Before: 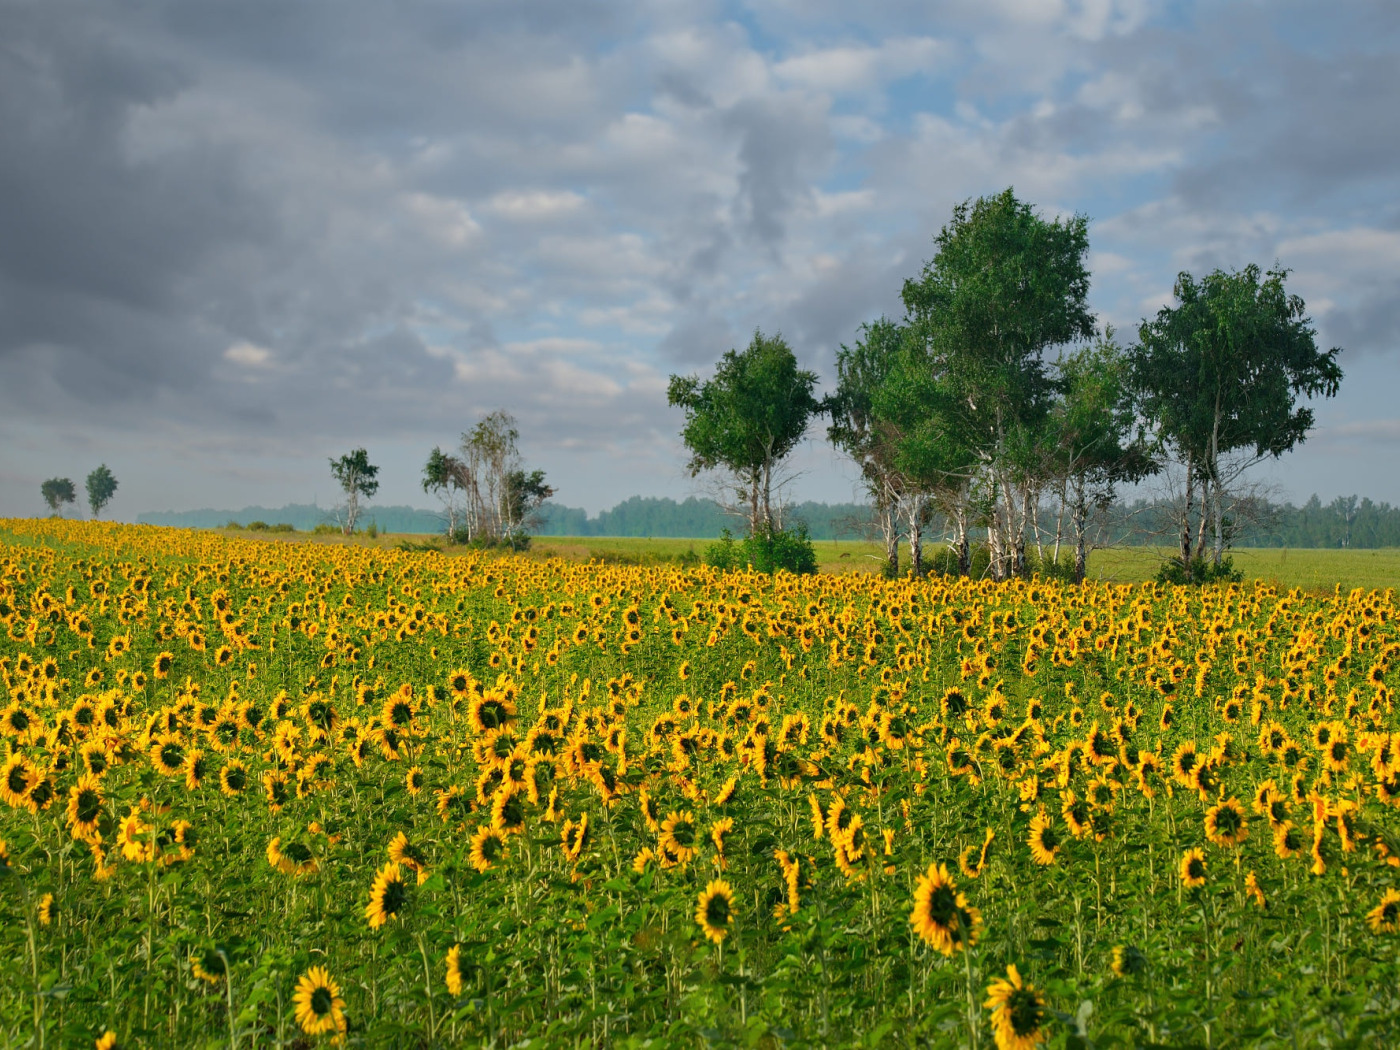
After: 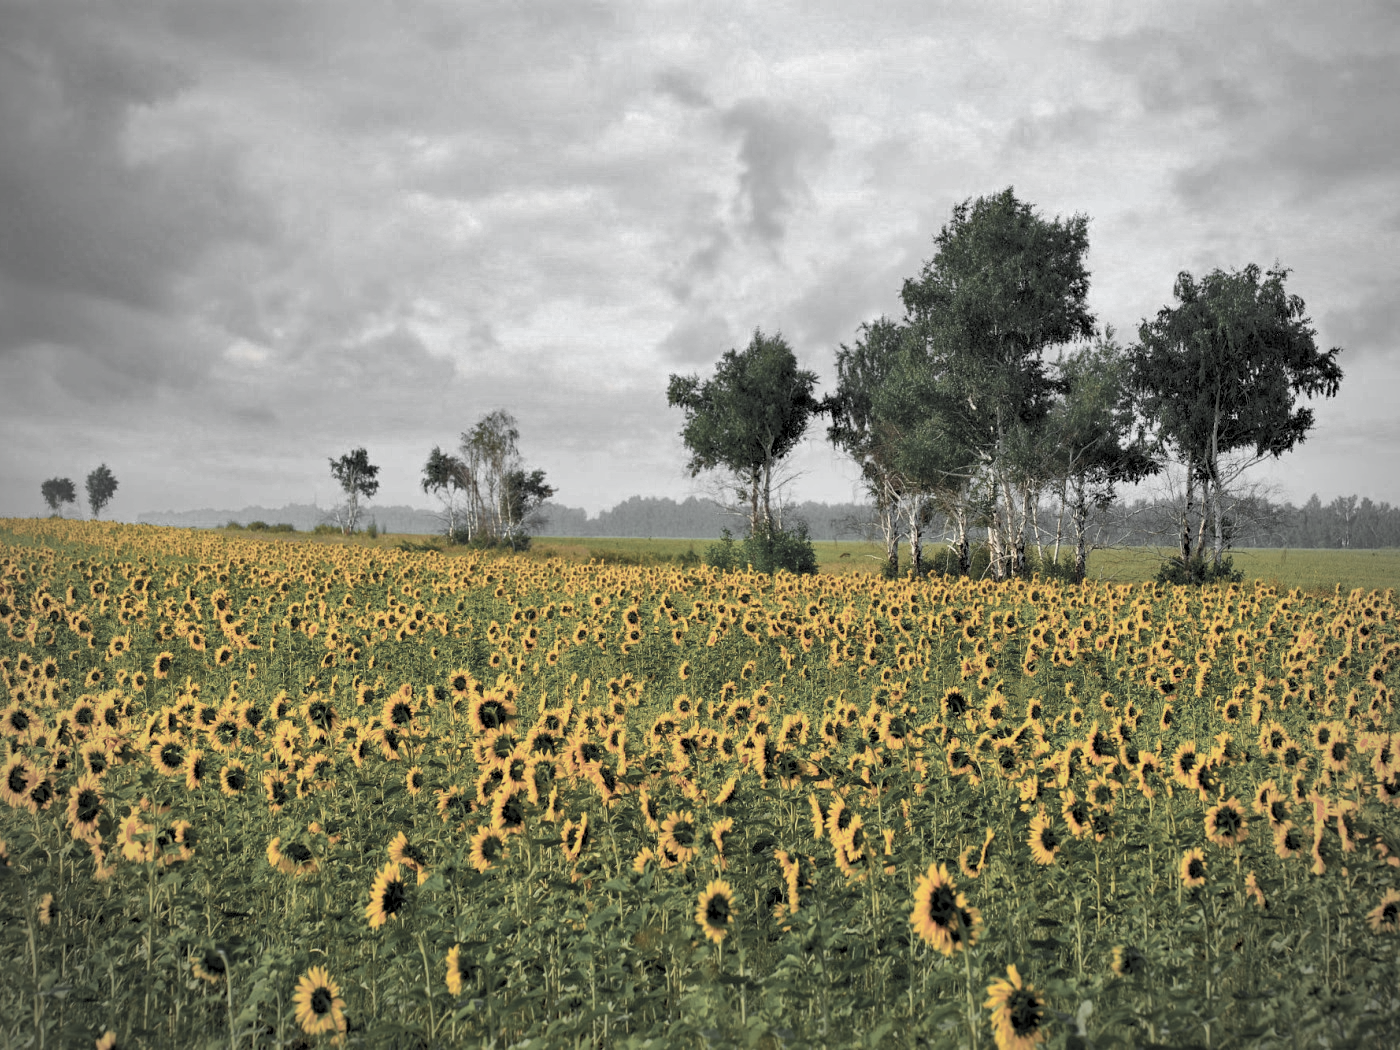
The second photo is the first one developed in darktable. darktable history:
tone equalizer: -8 EV -0.75 EV, -7 EV -0.7 EV, -6 EV -0.6 EV, -5 EV -0.4 EV, -3 EV 0.4 EV, -2 EV 0.6 EV, -1 EV 0.7 EV, +0 EV 0.75 EV, edges refinement/feathering 500, mask exposure compensation -1.57 EV, preserve details no
shadows and highlights: on, module defaults
color zones: curves: ch0 [(0, 0.613) (0.01, 0.613) (0.245, 0.448) (0.498, 0.529) (0.642, 0.665) (0.879, 0.777) (0.99, 0.613)]; ch1 [(0, 0.035) (0.121, 0.189) (0.259, 0.197) (0.415, 0.061) (0.589, 0.022) (0.732, 0.022) (0.857, 0.026) (0.991, 0.053)]
rgb levels: levels [[0.013, 0.434, 0.89], [0, 0.5, 1], [0, 0.5, 1]]
lowpass: radius 0.1, contrast 0.85, saturation 1.1, unbound 0
local contrast: mode bilateral grid, contrast 20, coarseness 50, detail 120%, midtone range 0.2
vignetting: fall-off radius 60.92%
color balance rgb: perceptual saturation grading › global saturation 10%, global vibrance 10%
